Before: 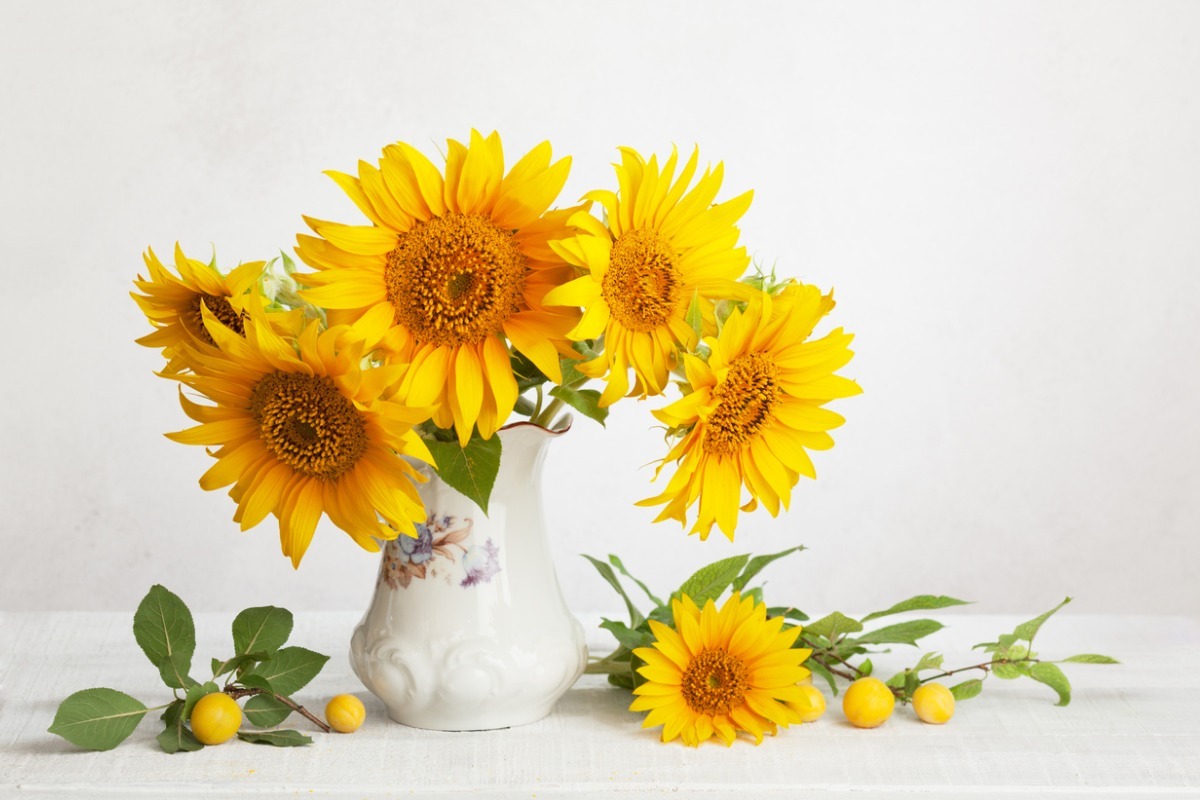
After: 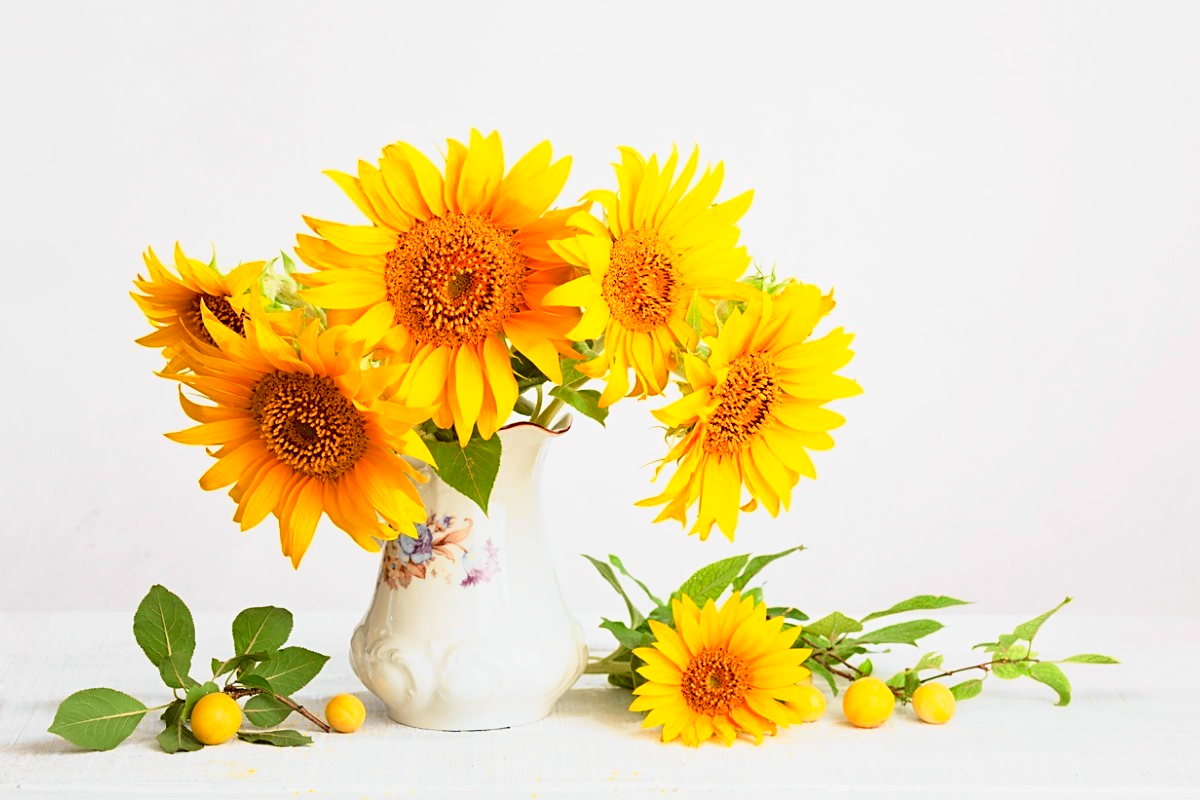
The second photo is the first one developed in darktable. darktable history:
sharpen: on, module defaults
tone curve: curves: ch0 [(0, 0) (0.062, 0.023) (0.168, 0.142) (0.359, 0.419) (0.469, 0.544) (0.634, 0.722) (0.839, 0.909) (0.998, 0.978)]; ch1 [(0, 0) (0.437, 0.408) (0.472, 0.47) (0.502, 0.504) (0.527, 0.546) (0.568, 0.619) (0.608, 0.665) (0.669, 0.748) (0.859, 0.899) (1, 1)]; ch2 [(0, 0) (0.33, 0.301) (0.421, 0.443) (0.473, 0.498) (0.509, 0.5) (0.535, 0.564) (0.575, 0.625) (0.608, 0.667) (1, 1)], color space Lab, independent channels, preserve colors none
